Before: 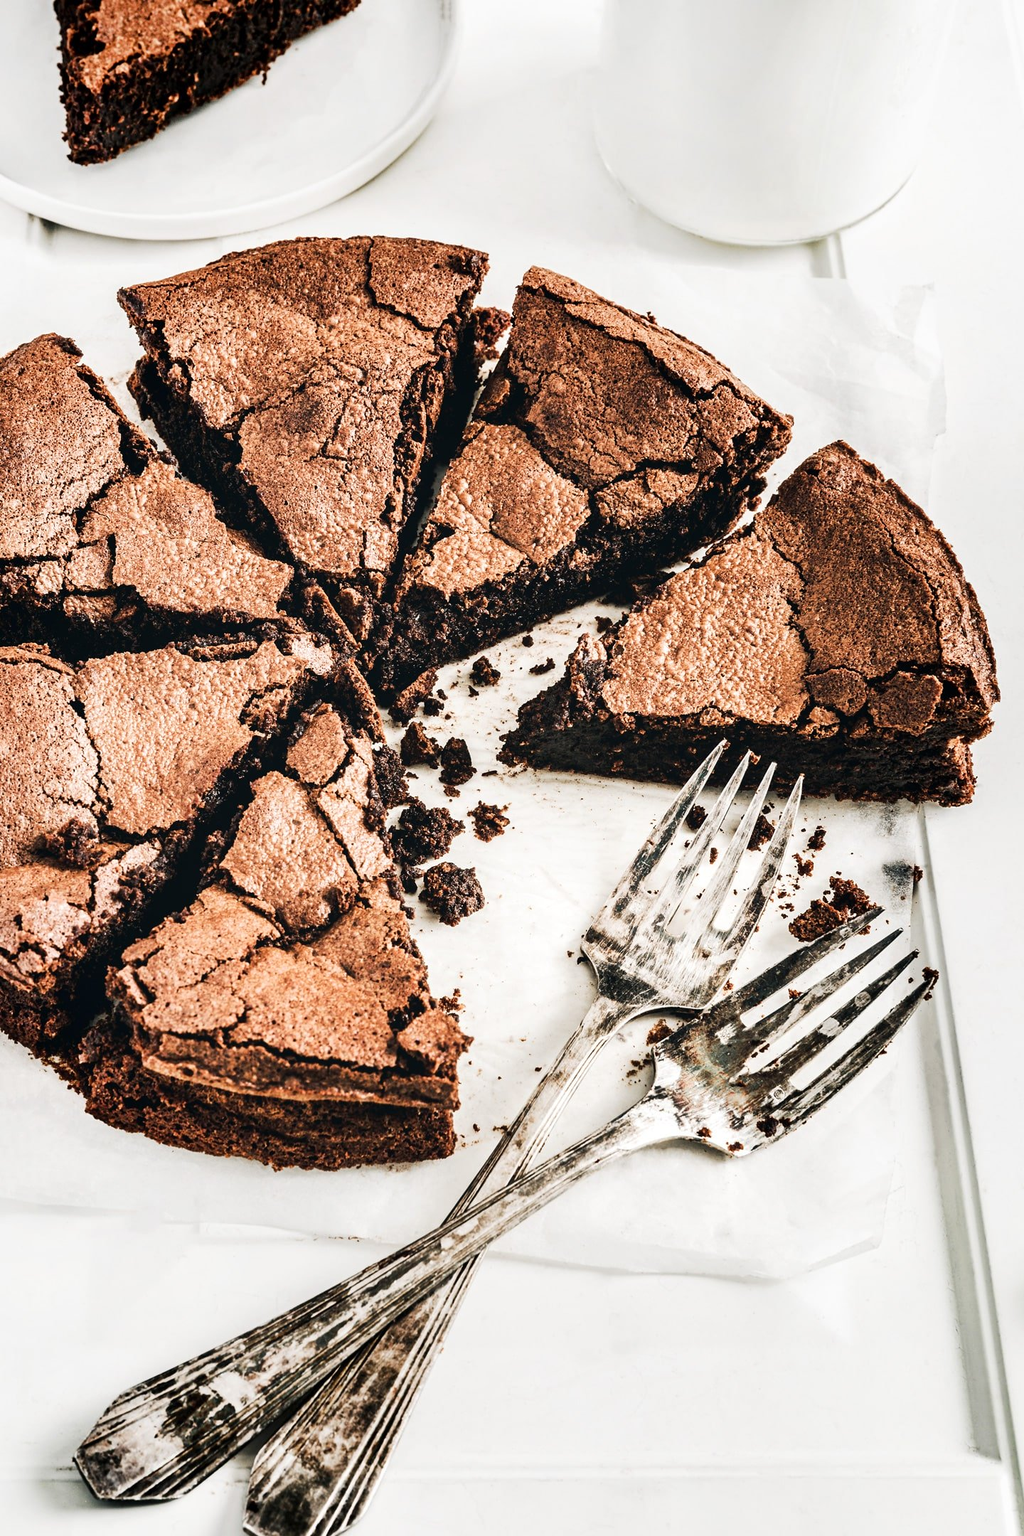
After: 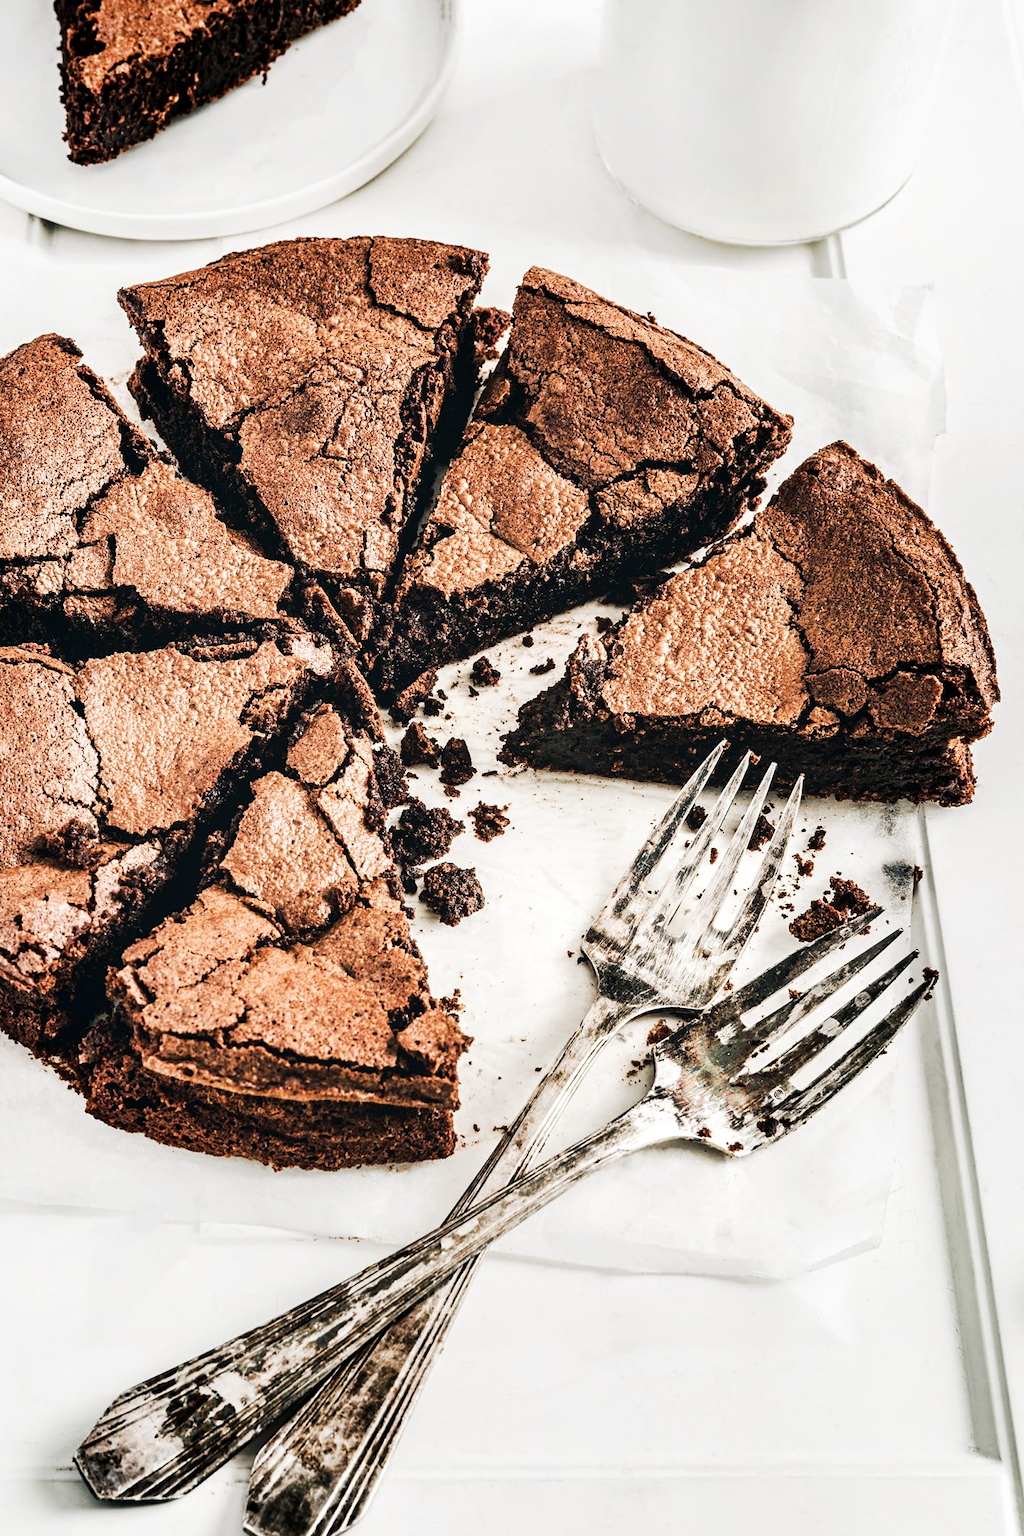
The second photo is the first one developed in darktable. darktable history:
contrast equalizer: y [[0.5, 0.502, 0.506, 0.511, 0.52, 0.537], [0.5 ×6], [0.505, 0.509, 0.518, 0.534, 0.553, 0.561], [0 ×6], [0 ×6]]
